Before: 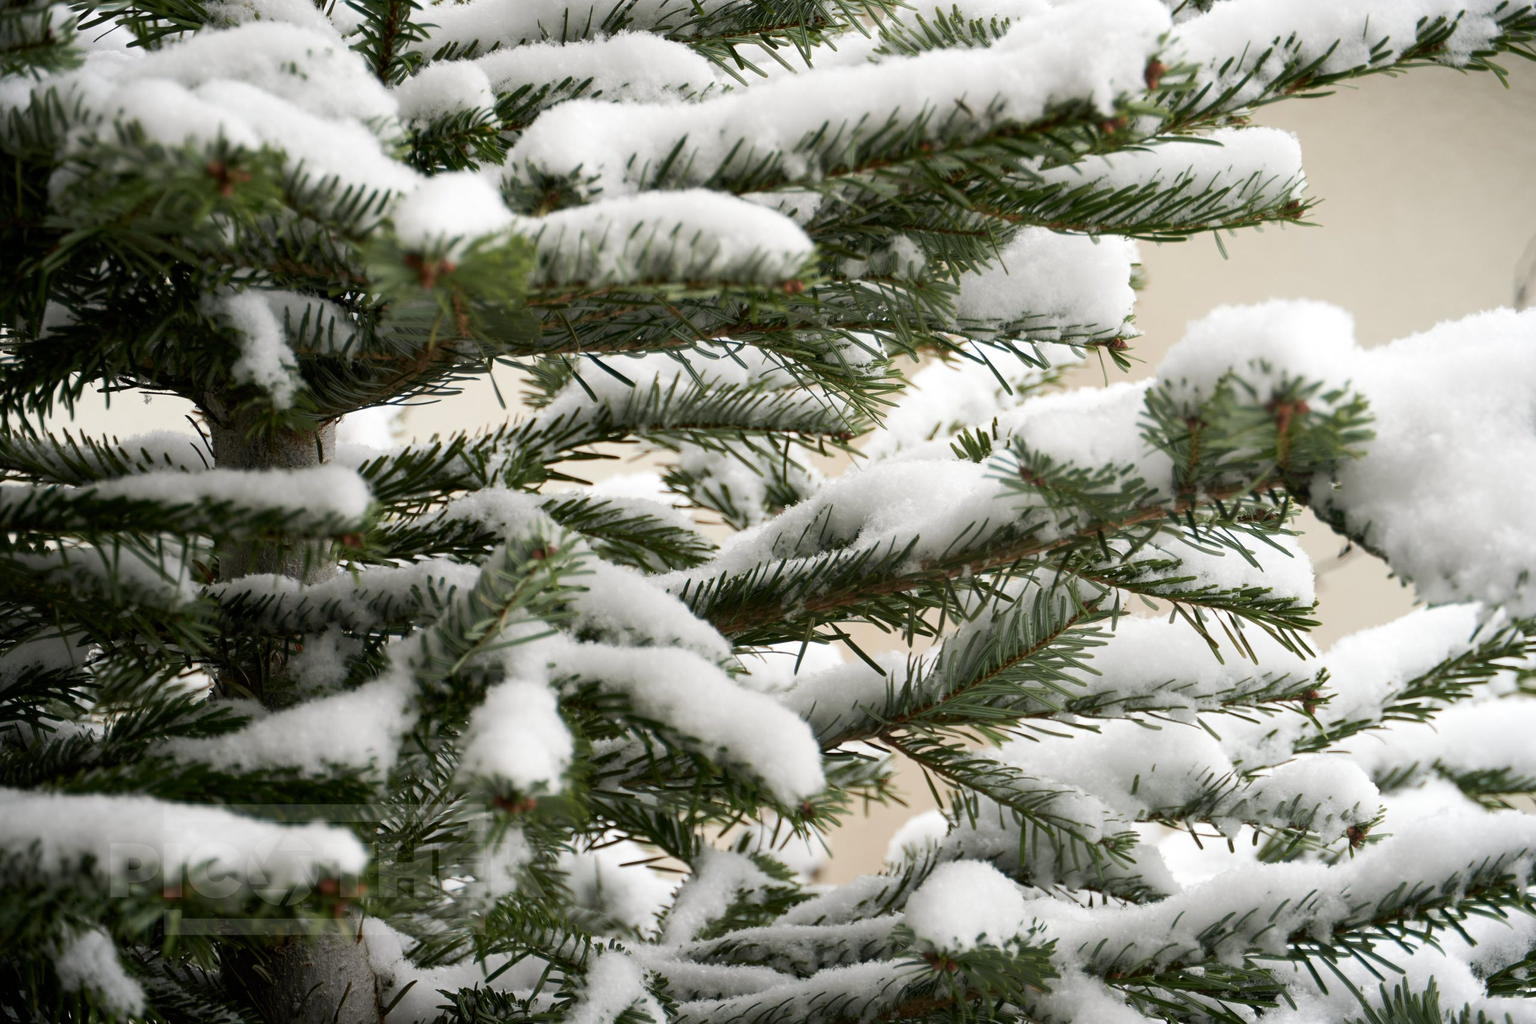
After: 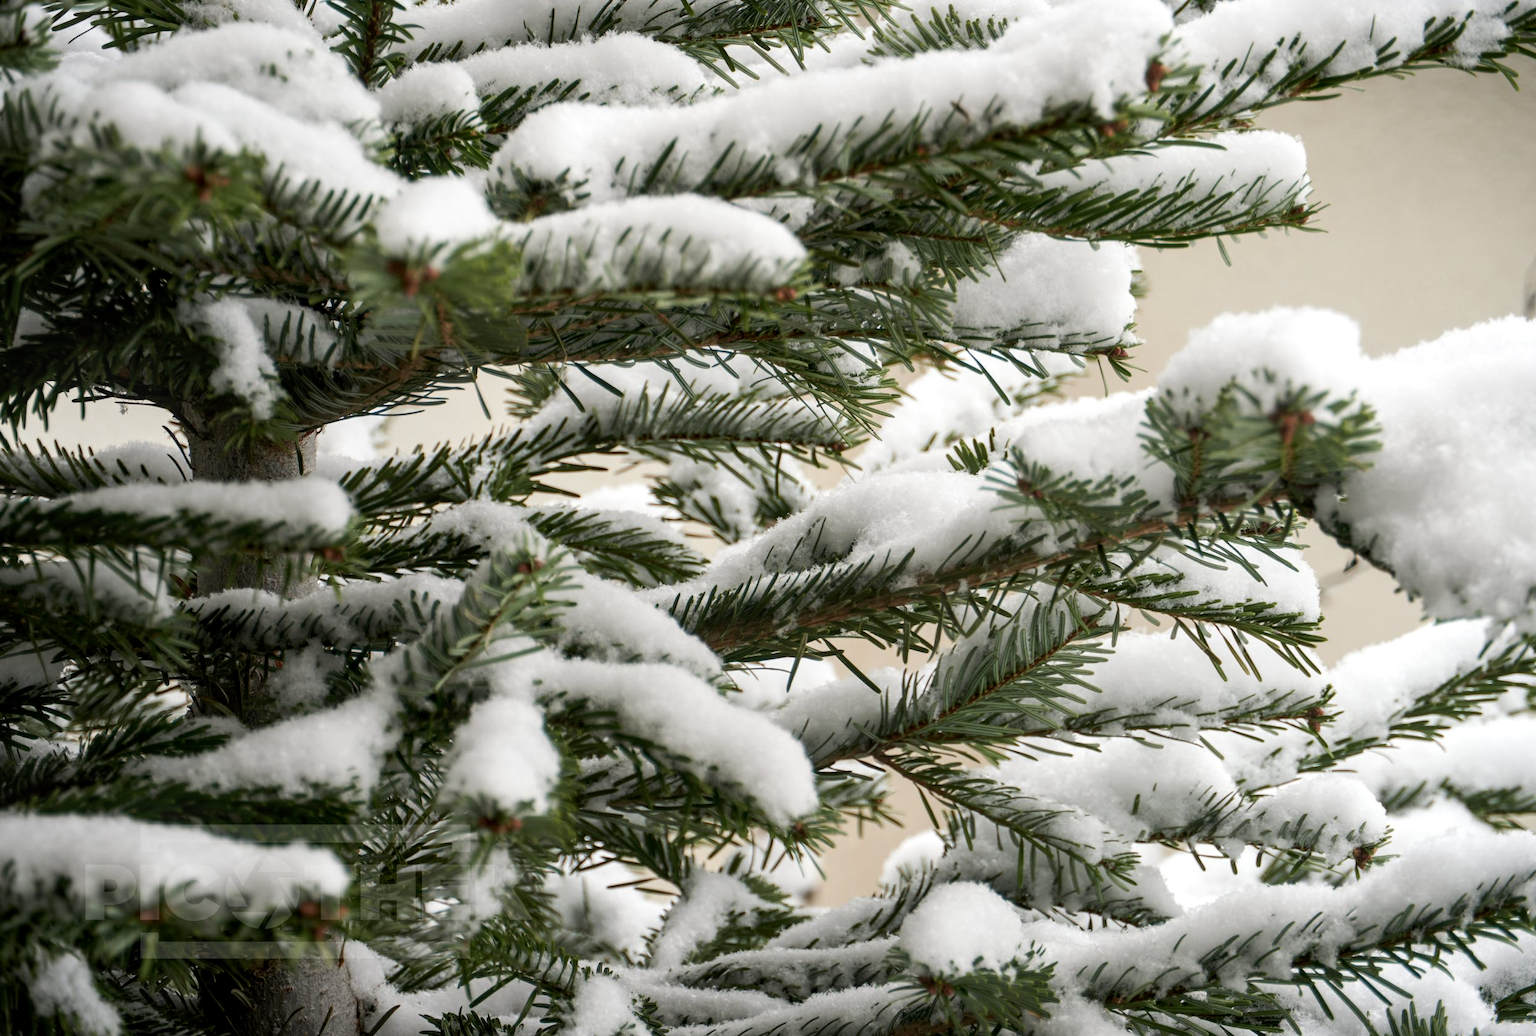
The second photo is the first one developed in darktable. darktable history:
local contrast: on, module defaults
crop and rotate: left 1.774%, right 0.633%, bottom 1.28%
